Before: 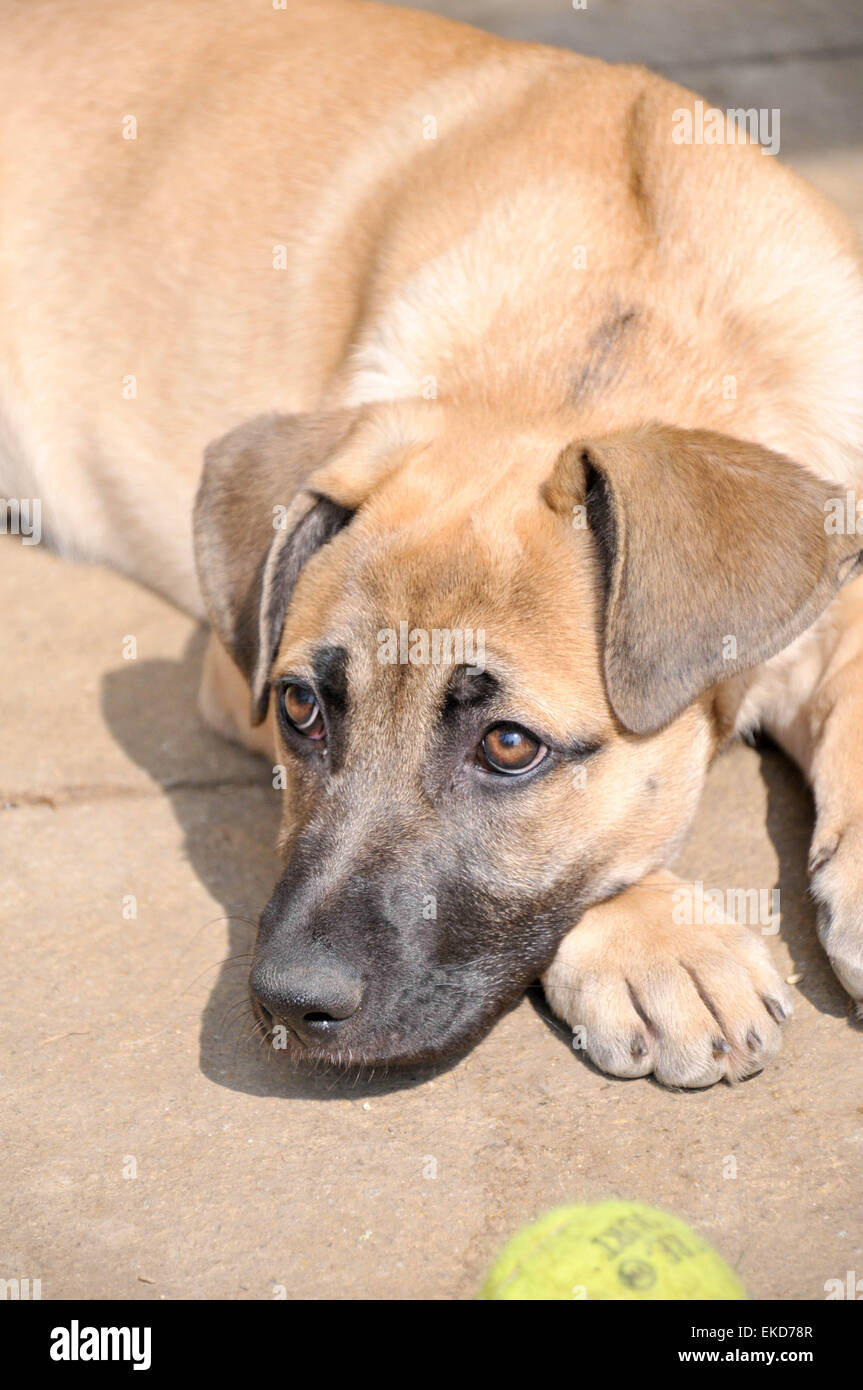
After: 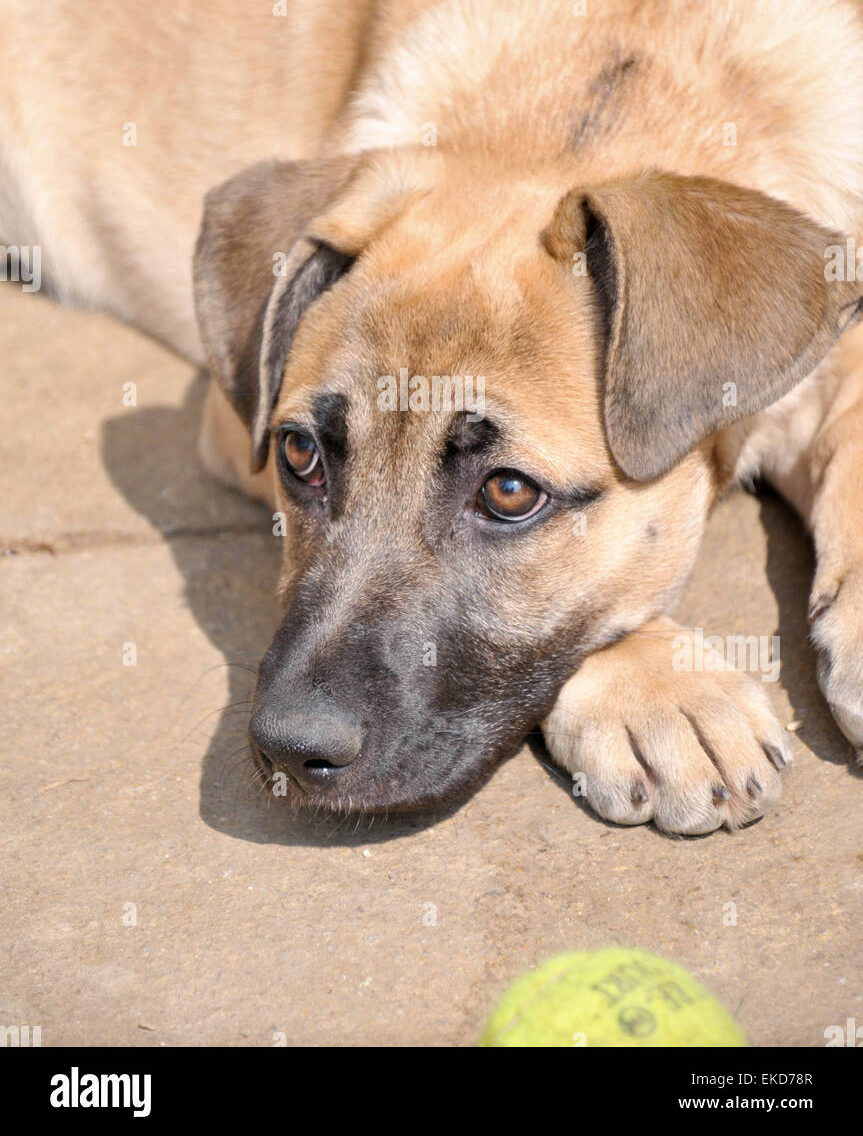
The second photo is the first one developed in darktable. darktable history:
crop and rotate: top 18.238%
shadows and highlights: shadows -88.15, highlights -37.41, soften with gaussian
